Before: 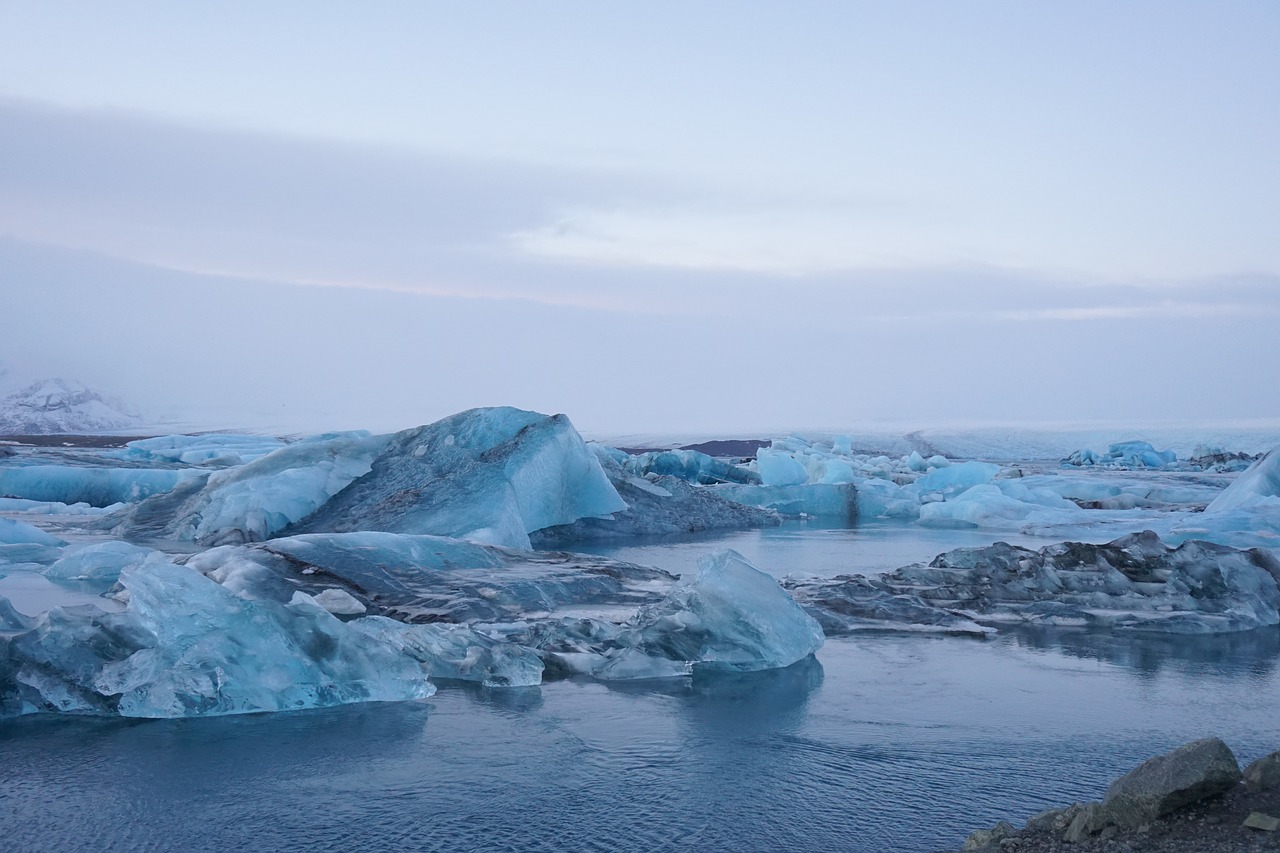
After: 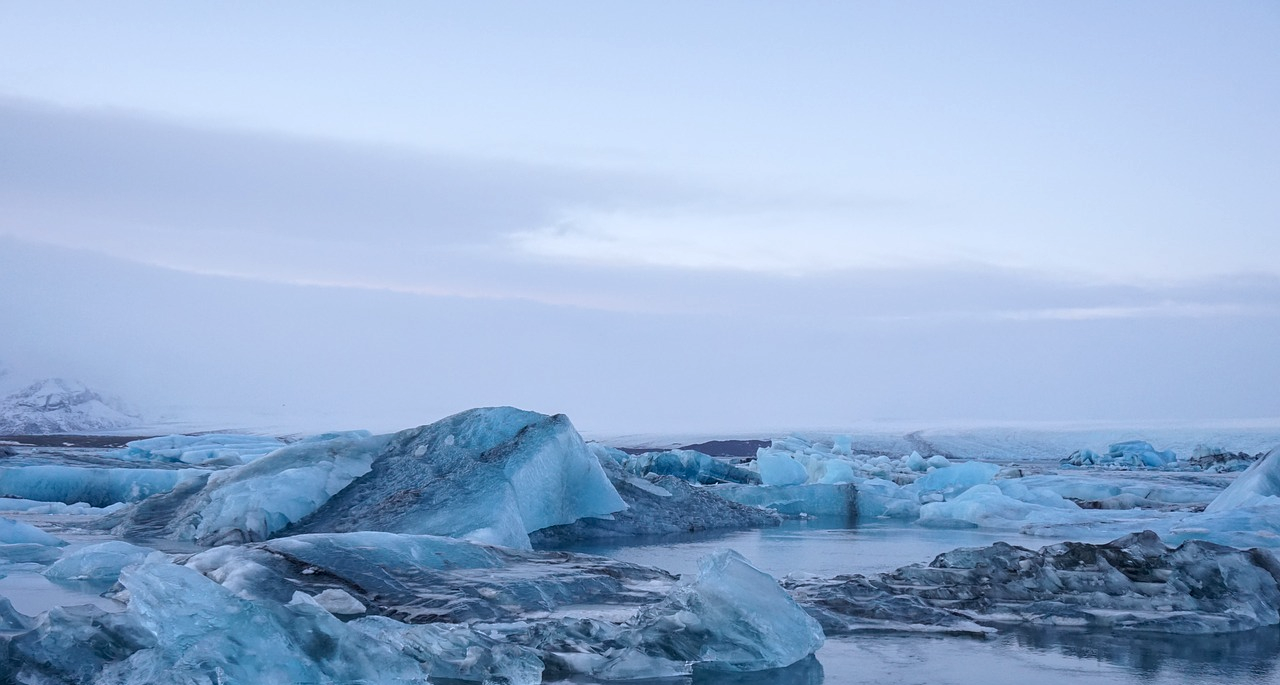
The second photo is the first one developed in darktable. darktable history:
local contrast: on, module defaults
crop: bottom 19.644%
white balance: red 0.98, blue 1.034
